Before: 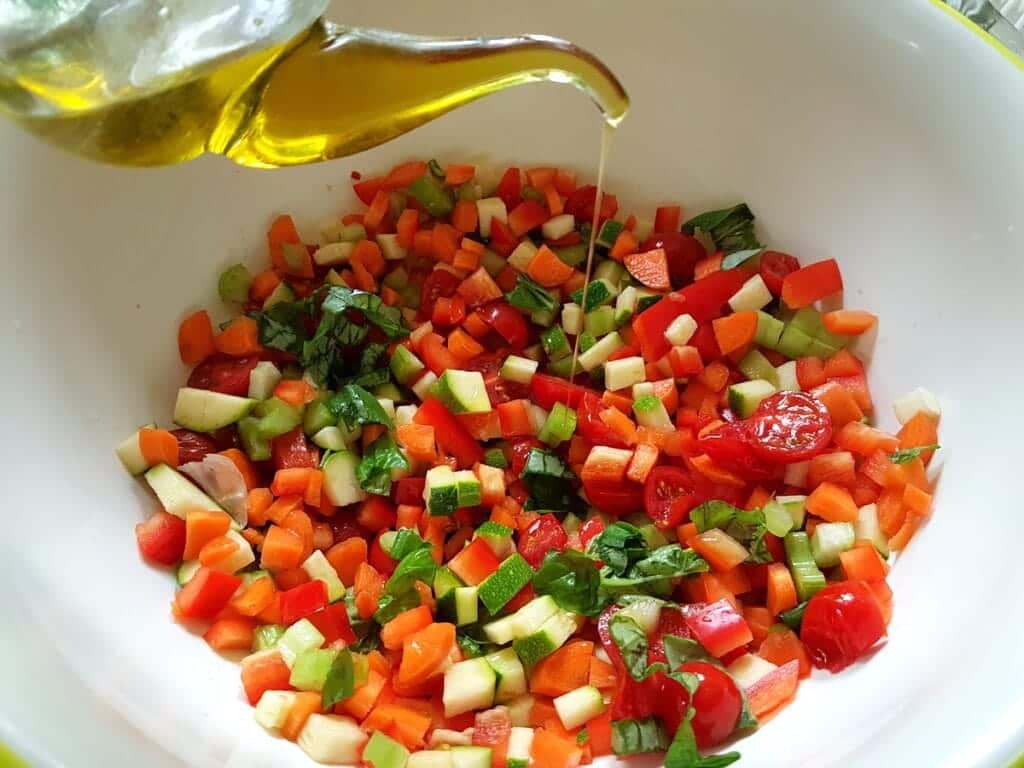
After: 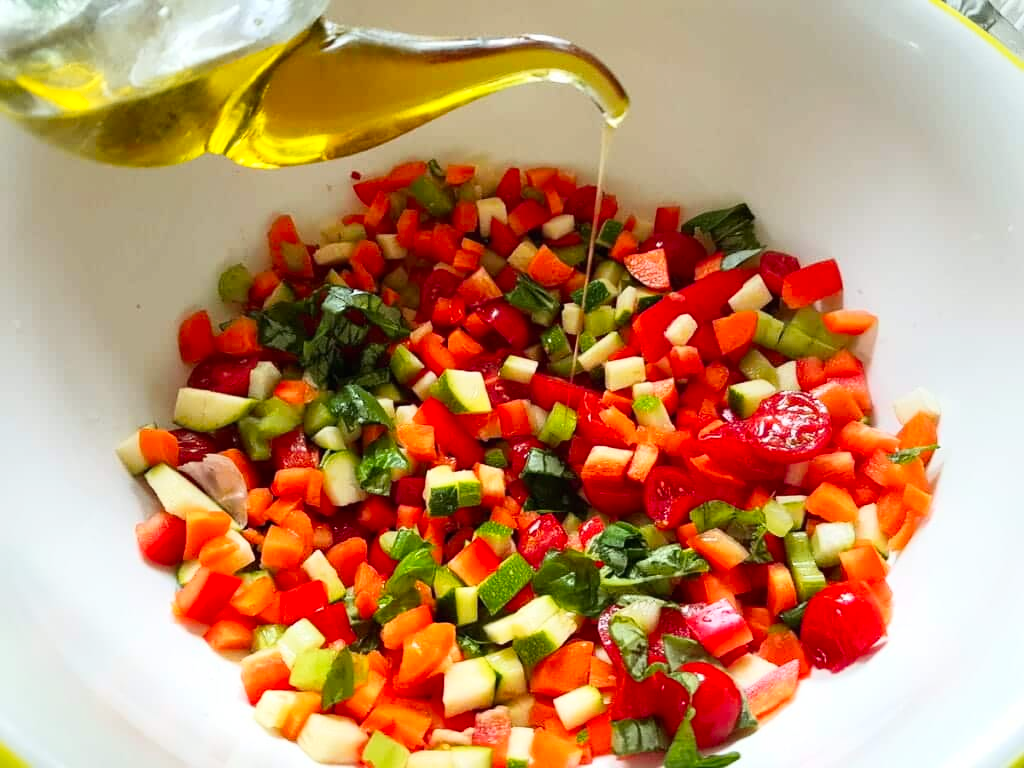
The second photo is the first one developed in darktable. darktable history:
tone curve: curves: ch0 [(0, 0.003) (0.117, 0.101) (0.257, 0.246) (0.408, 0.432) (0.632, 0.716) (0.795, 0.884) (1, 1)]; ch1 [(0, 0) (0.227, 0.197) (0.405, 0.421) (0.501, 0.501) (0.522, 0.526) (0.546, 0.564) (0.589, 0.602) (0.696, 0.761) (0.976, 0.992)]; ch2 [(0, 0) (0.208, 0.176) (0.377, 0.38) (0.5, 0.5) (0.537, 0.534) (0.571, 0.577) (0.627, 0.64) (0.698, 0.76) (1, 1)], color space Lab, independent channels, preserve colors none
